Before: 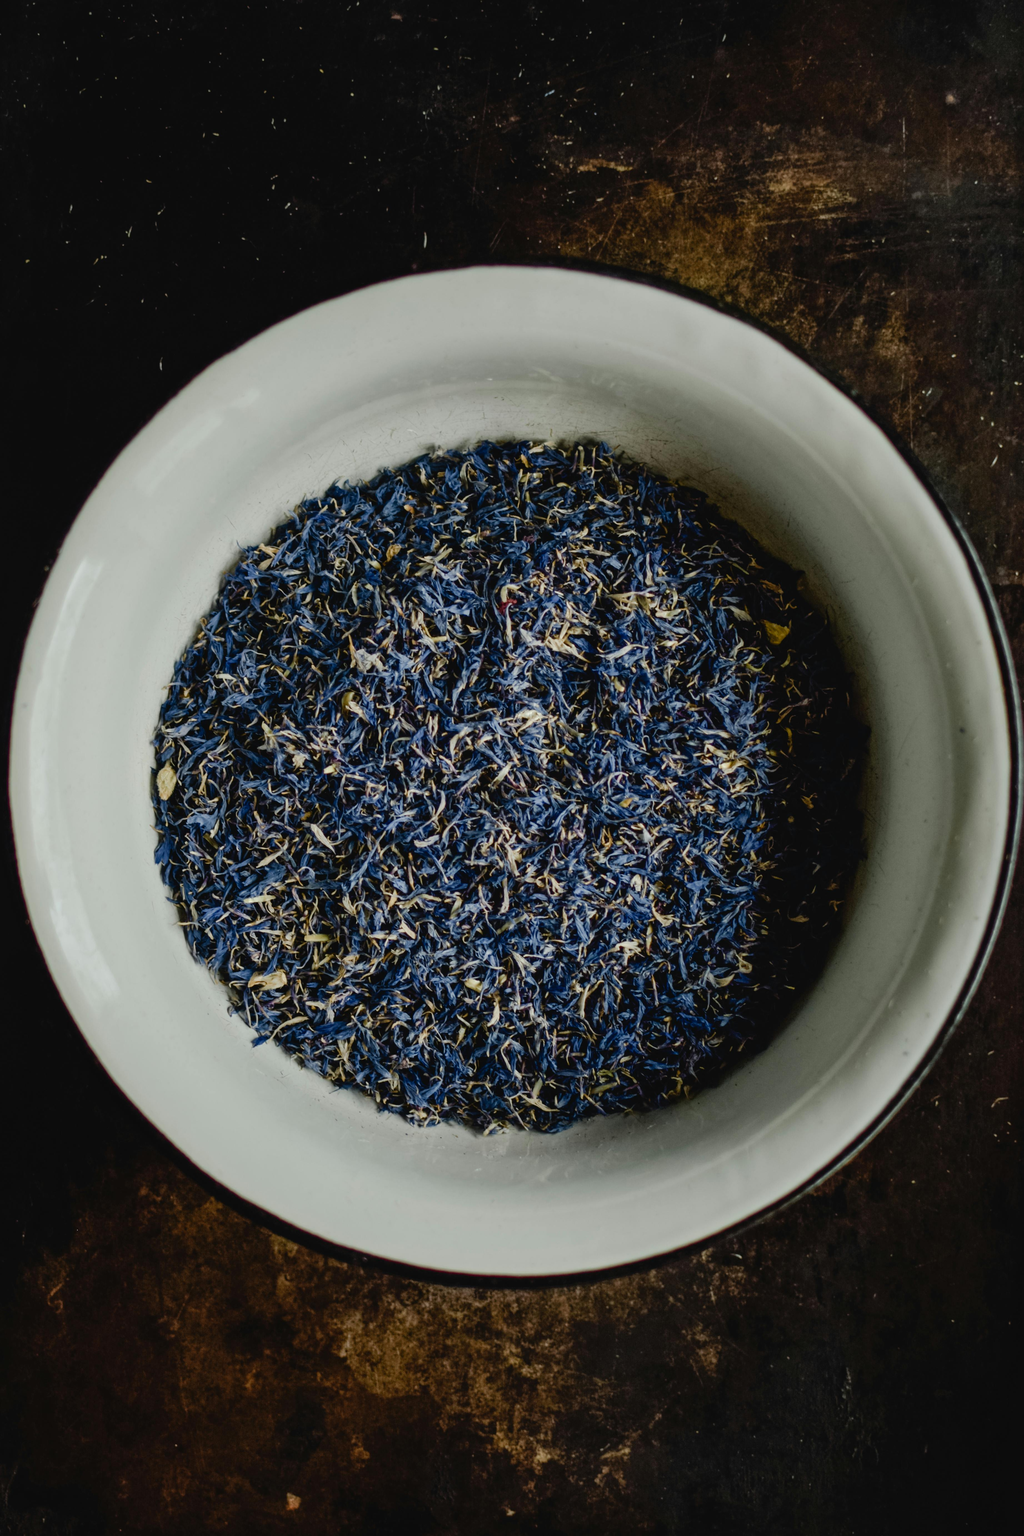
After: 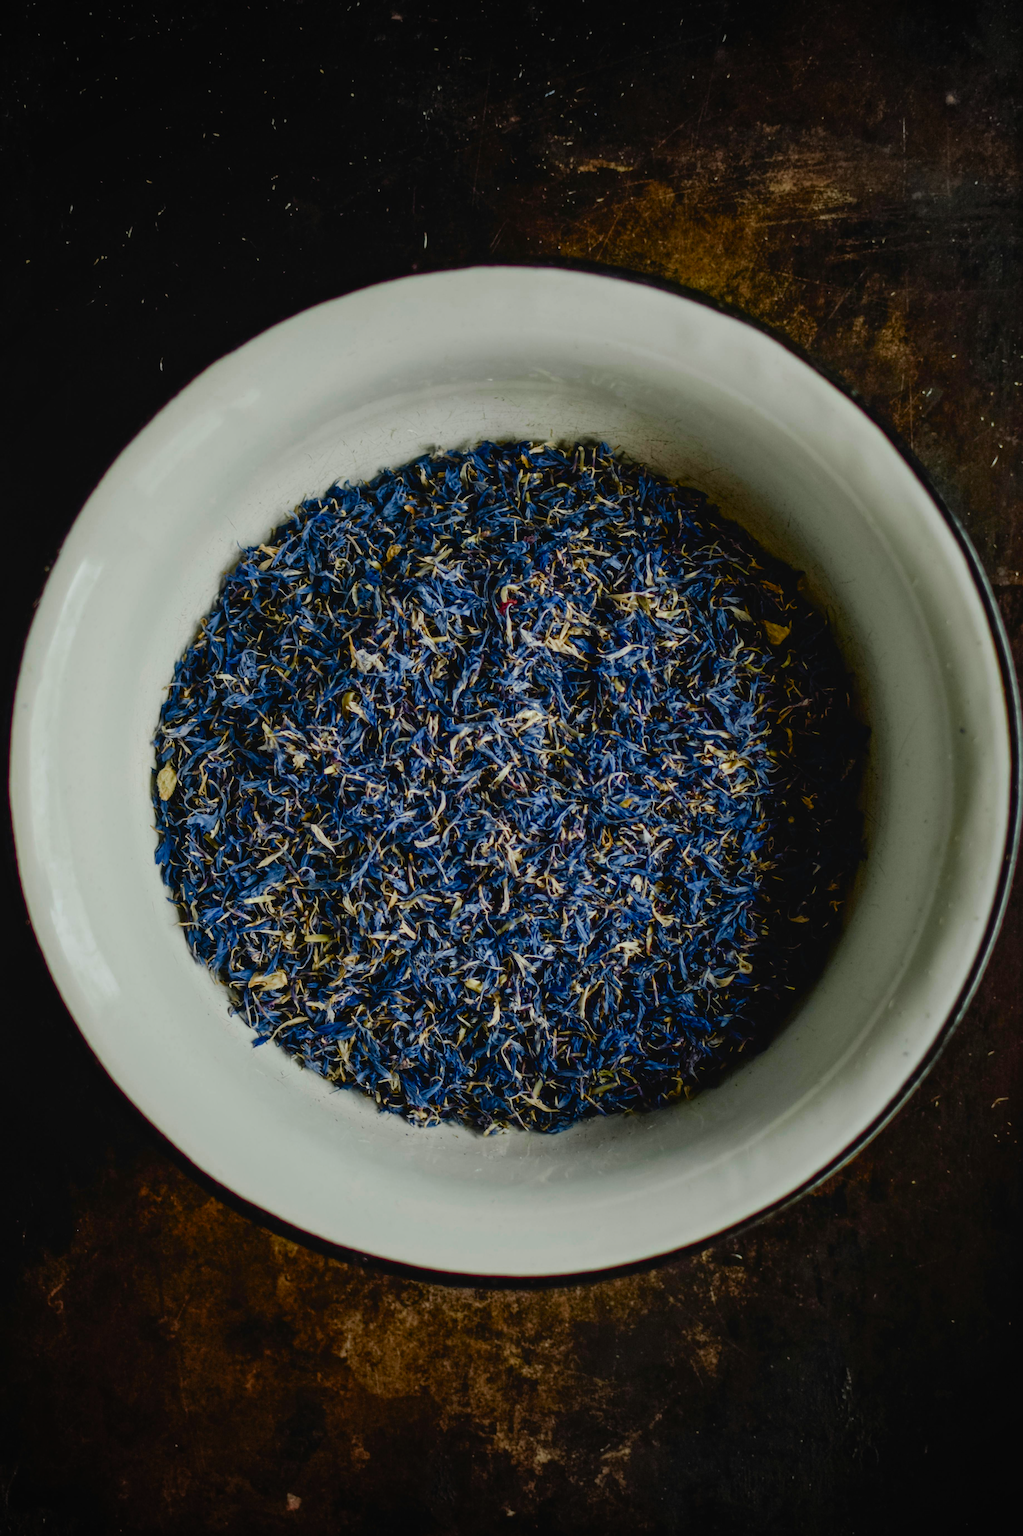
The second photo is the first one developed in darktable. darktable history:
vignetting: fall-off start 74.97%, width/height ratio 1.079
color zones: curves: ch0 [(0, 0.425) (0.143, 0.422) (0.286, 0.42) (0.429, 0.419) (0.571, 0.419) (0.714, 0.42) (0.857, 0.422) (1, 0.425)]; ch1 [(0, 0.666) (0.143, 0.669) (0.286, 0.671) (0.429, 0.67) (0.571, 0.67) (0.714, 0.67) (0.857, 0.67) (1, 0.666)]
